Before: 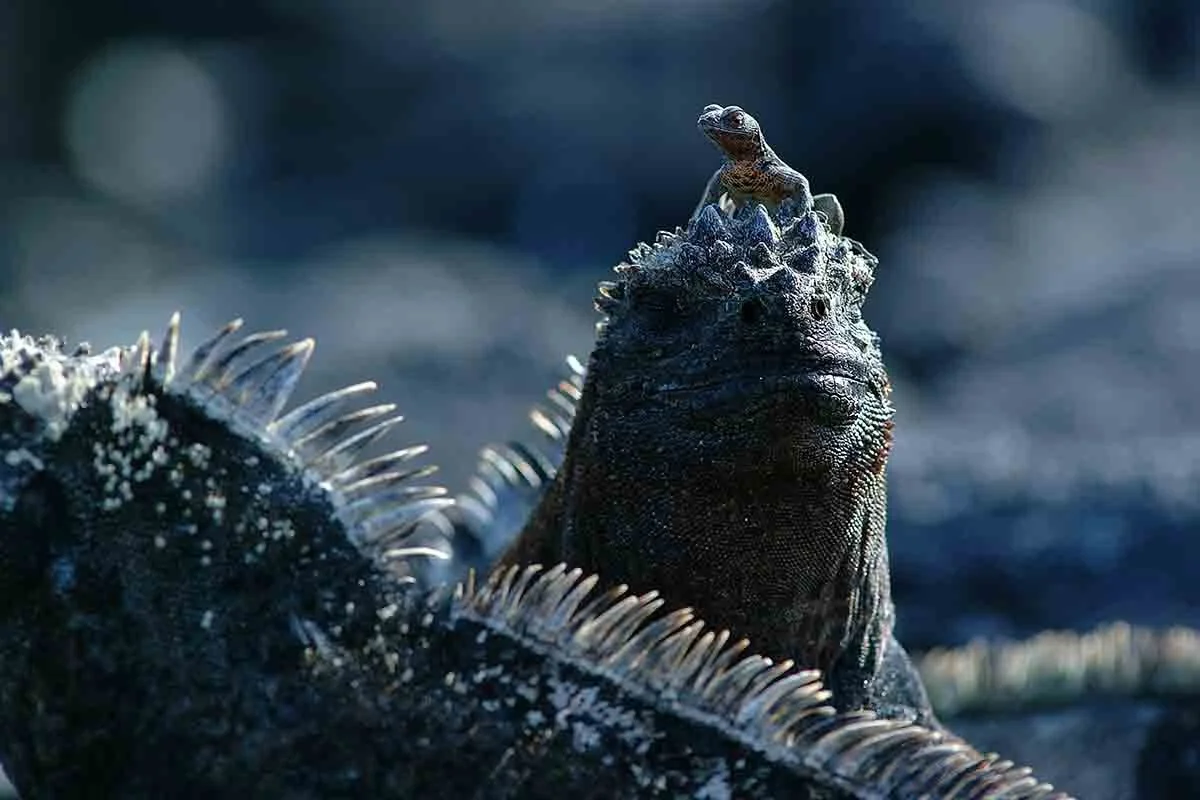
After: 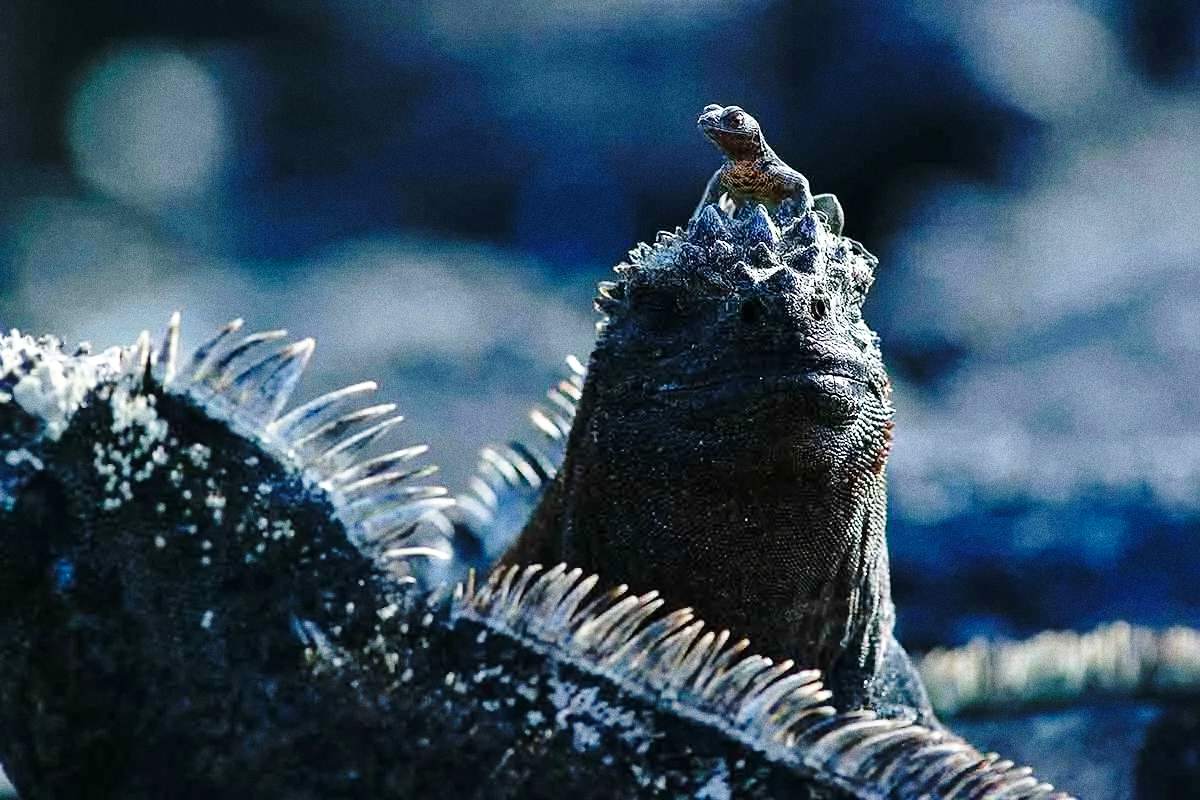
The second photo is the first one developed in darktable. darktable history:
grain: coarseness 9.61 ISO, strength 35.62%
base curve: curves: ch0 [(0, 0) (0.036, 0.037) (0.121, 0.228) (0.46, 0.76) (0.859, 0.983) (1, 1)], preserve colors none
